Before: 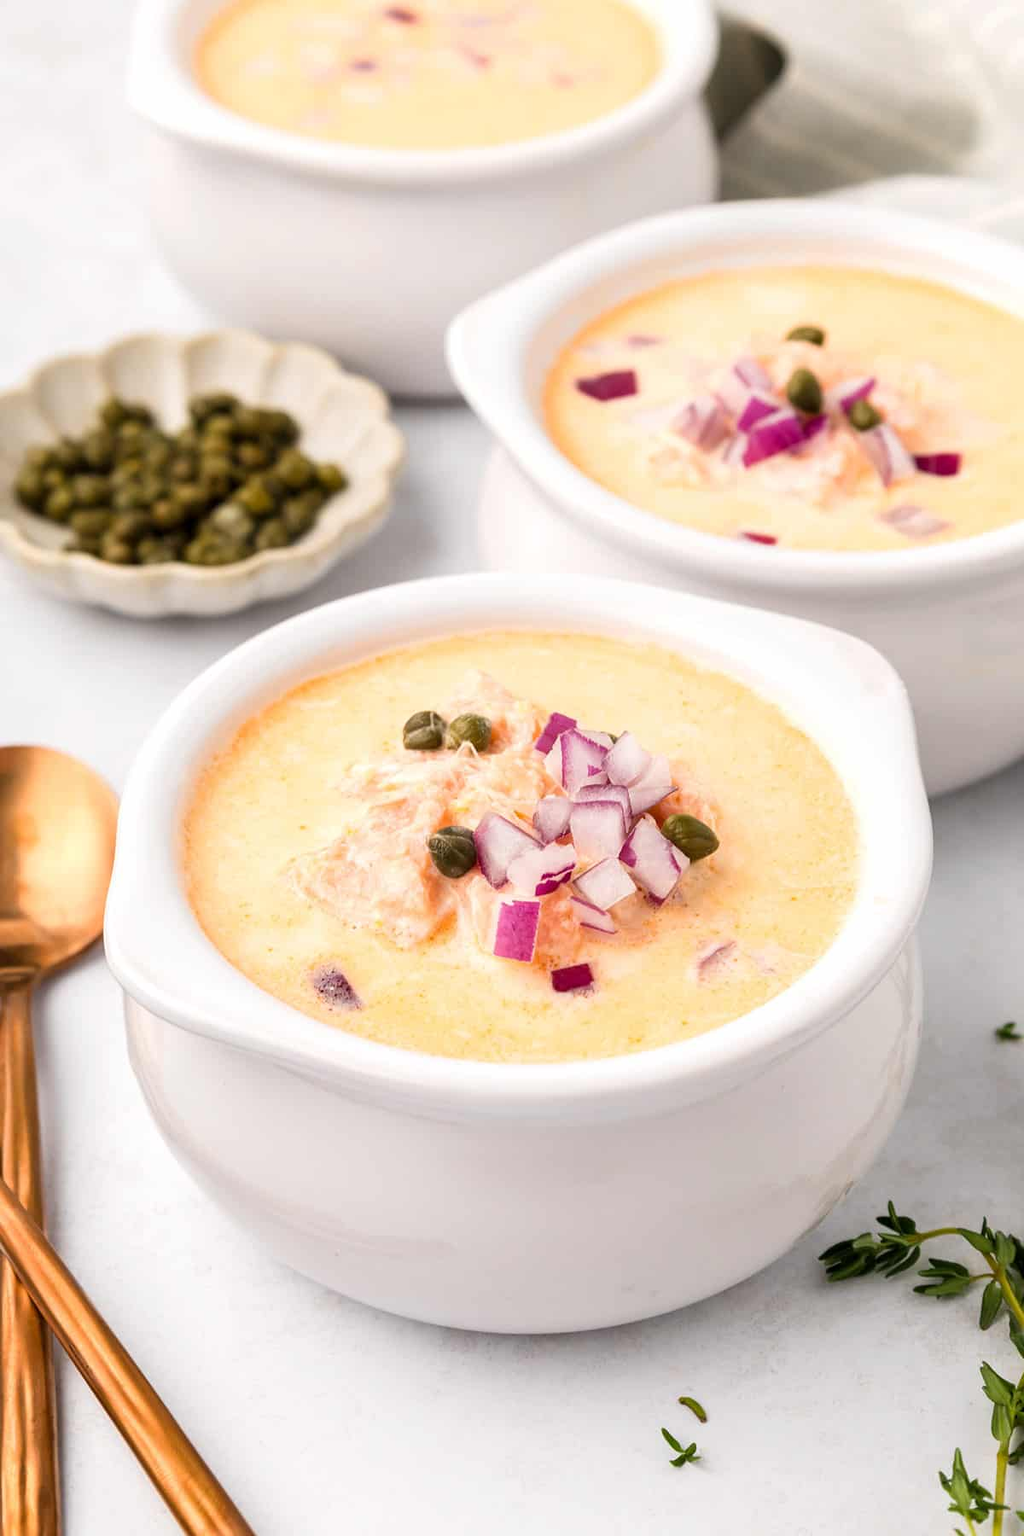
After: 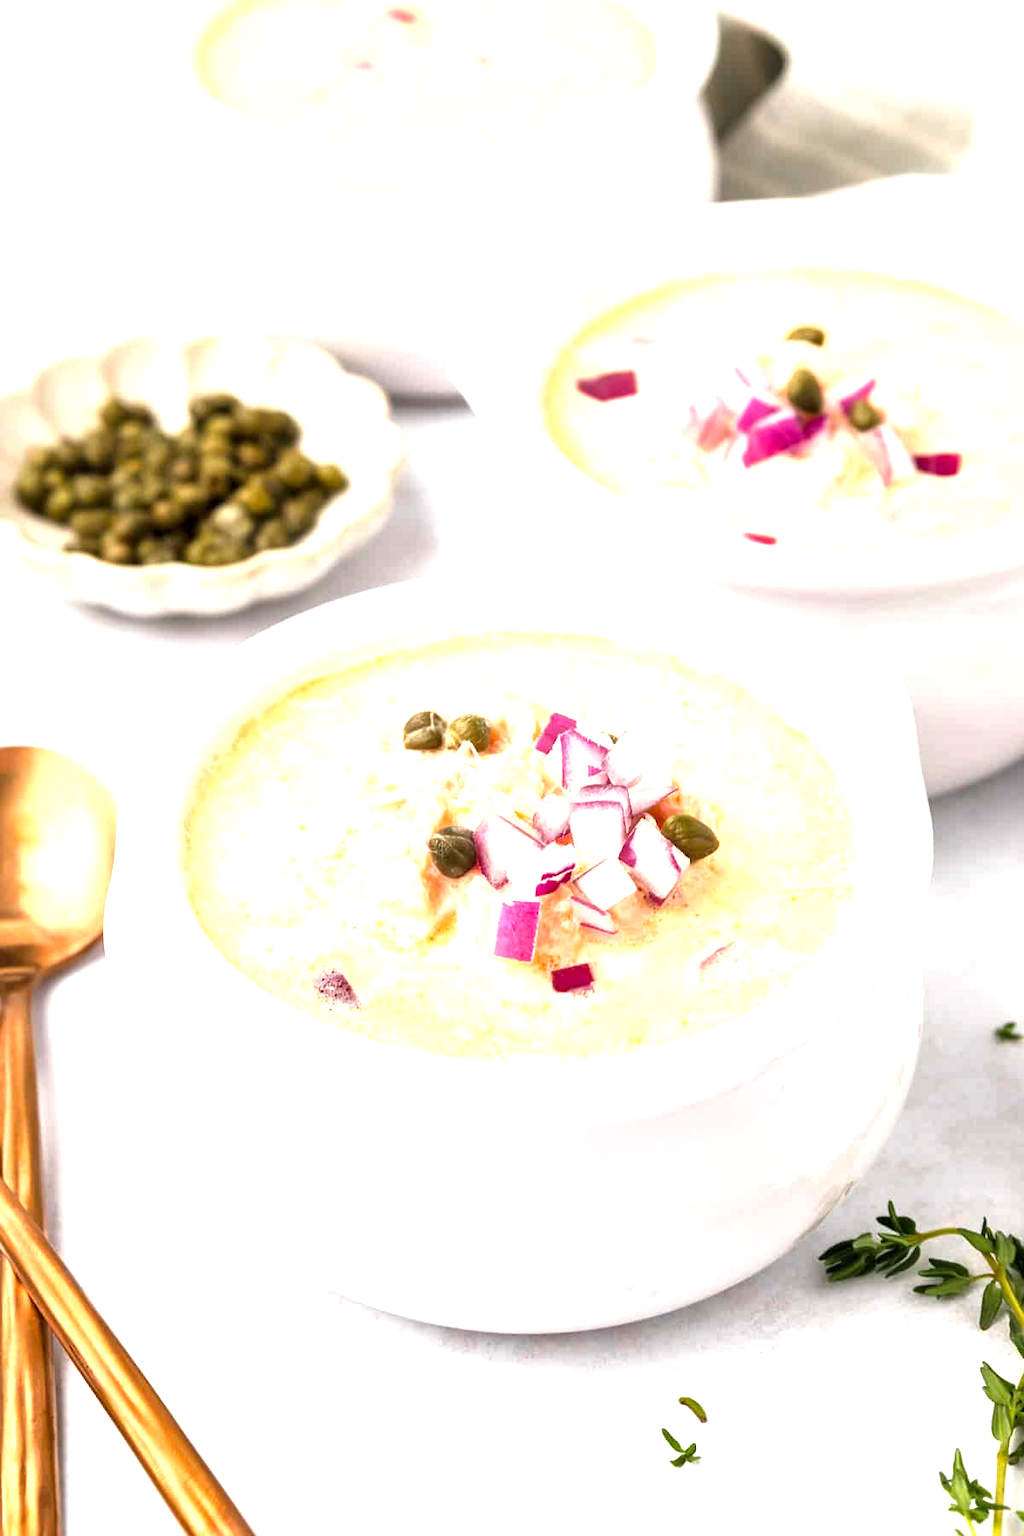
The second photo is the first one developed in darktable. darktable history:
exposure: exposure 1 EV, compensate exposure bias true, compensate highlight preservation false
local contrast: mode bilateral grid, contrast 26, coarseness 49, detail 122%, midtone range 0.2
